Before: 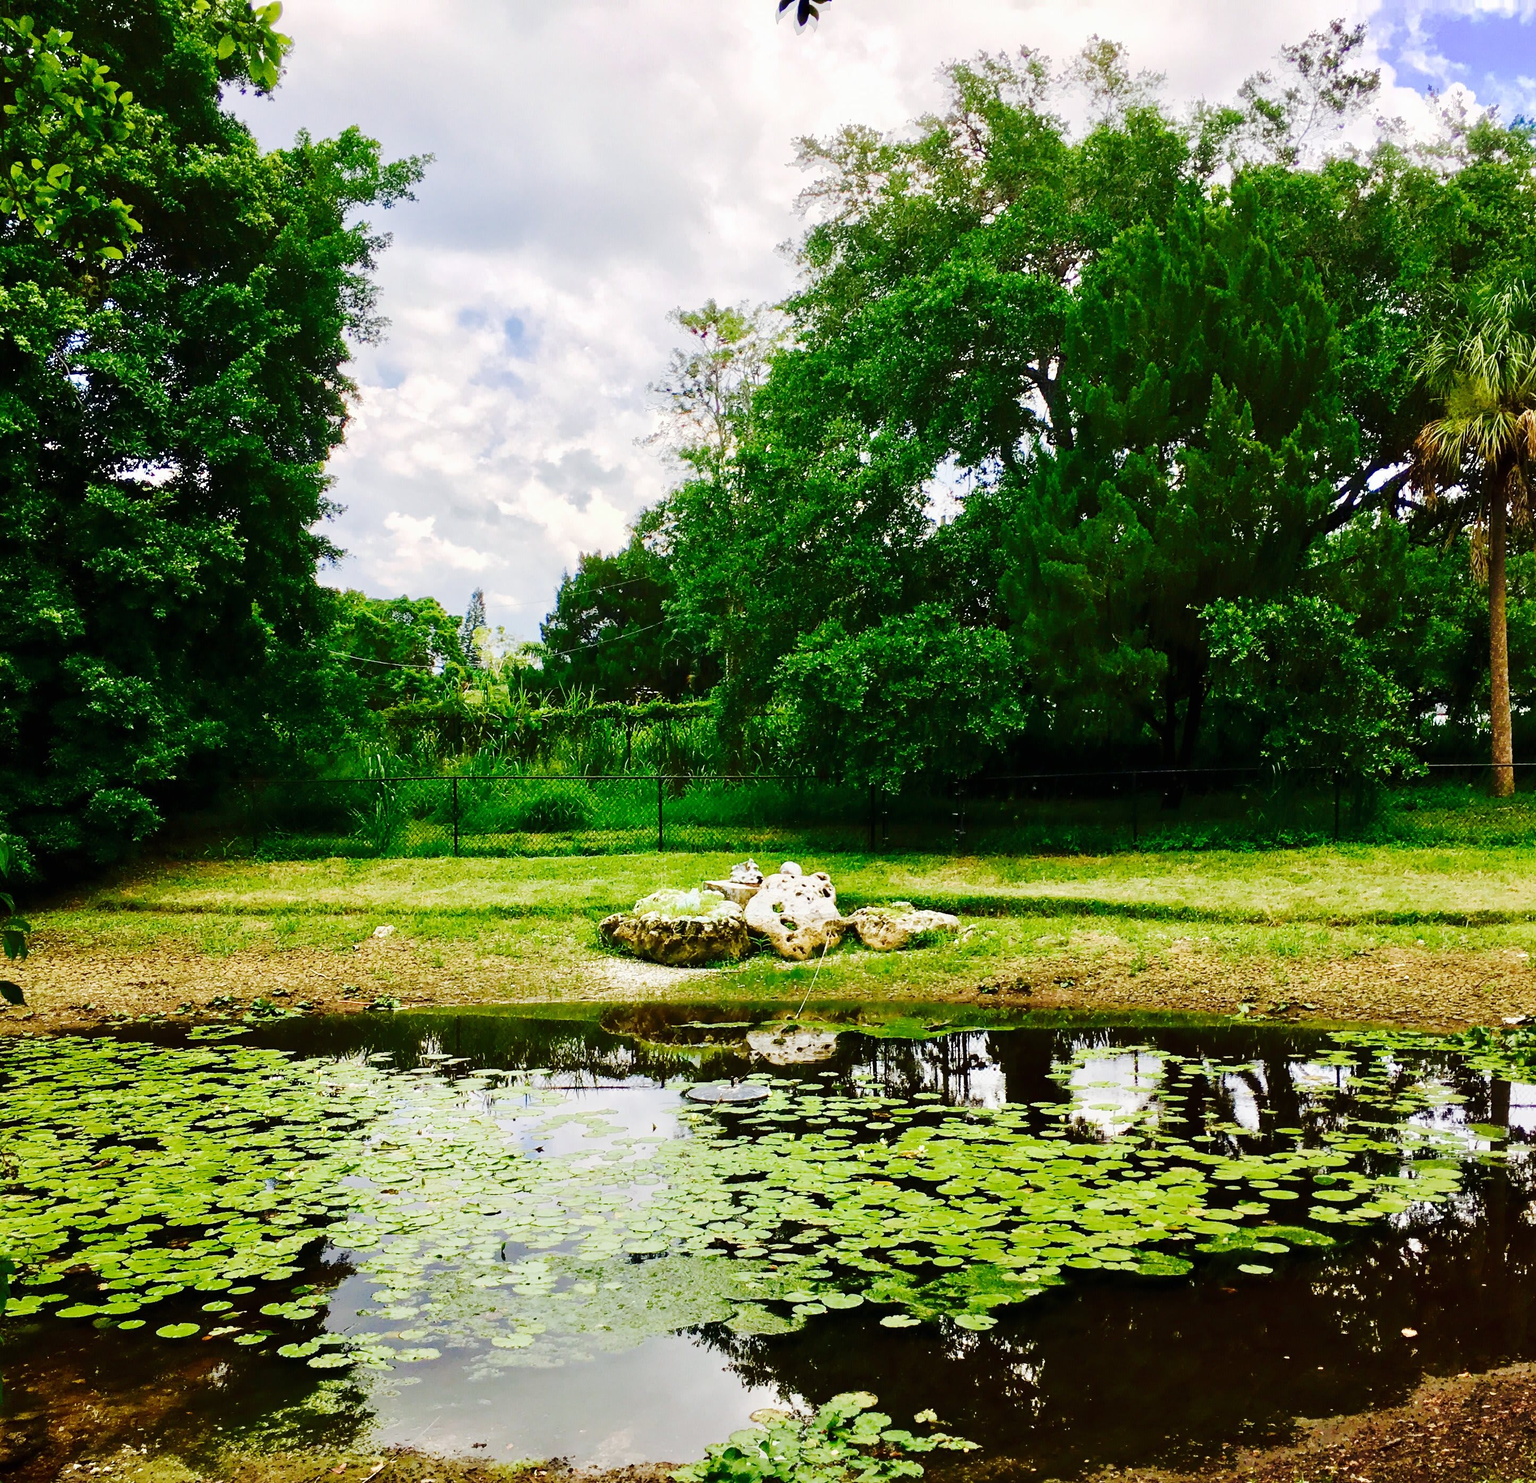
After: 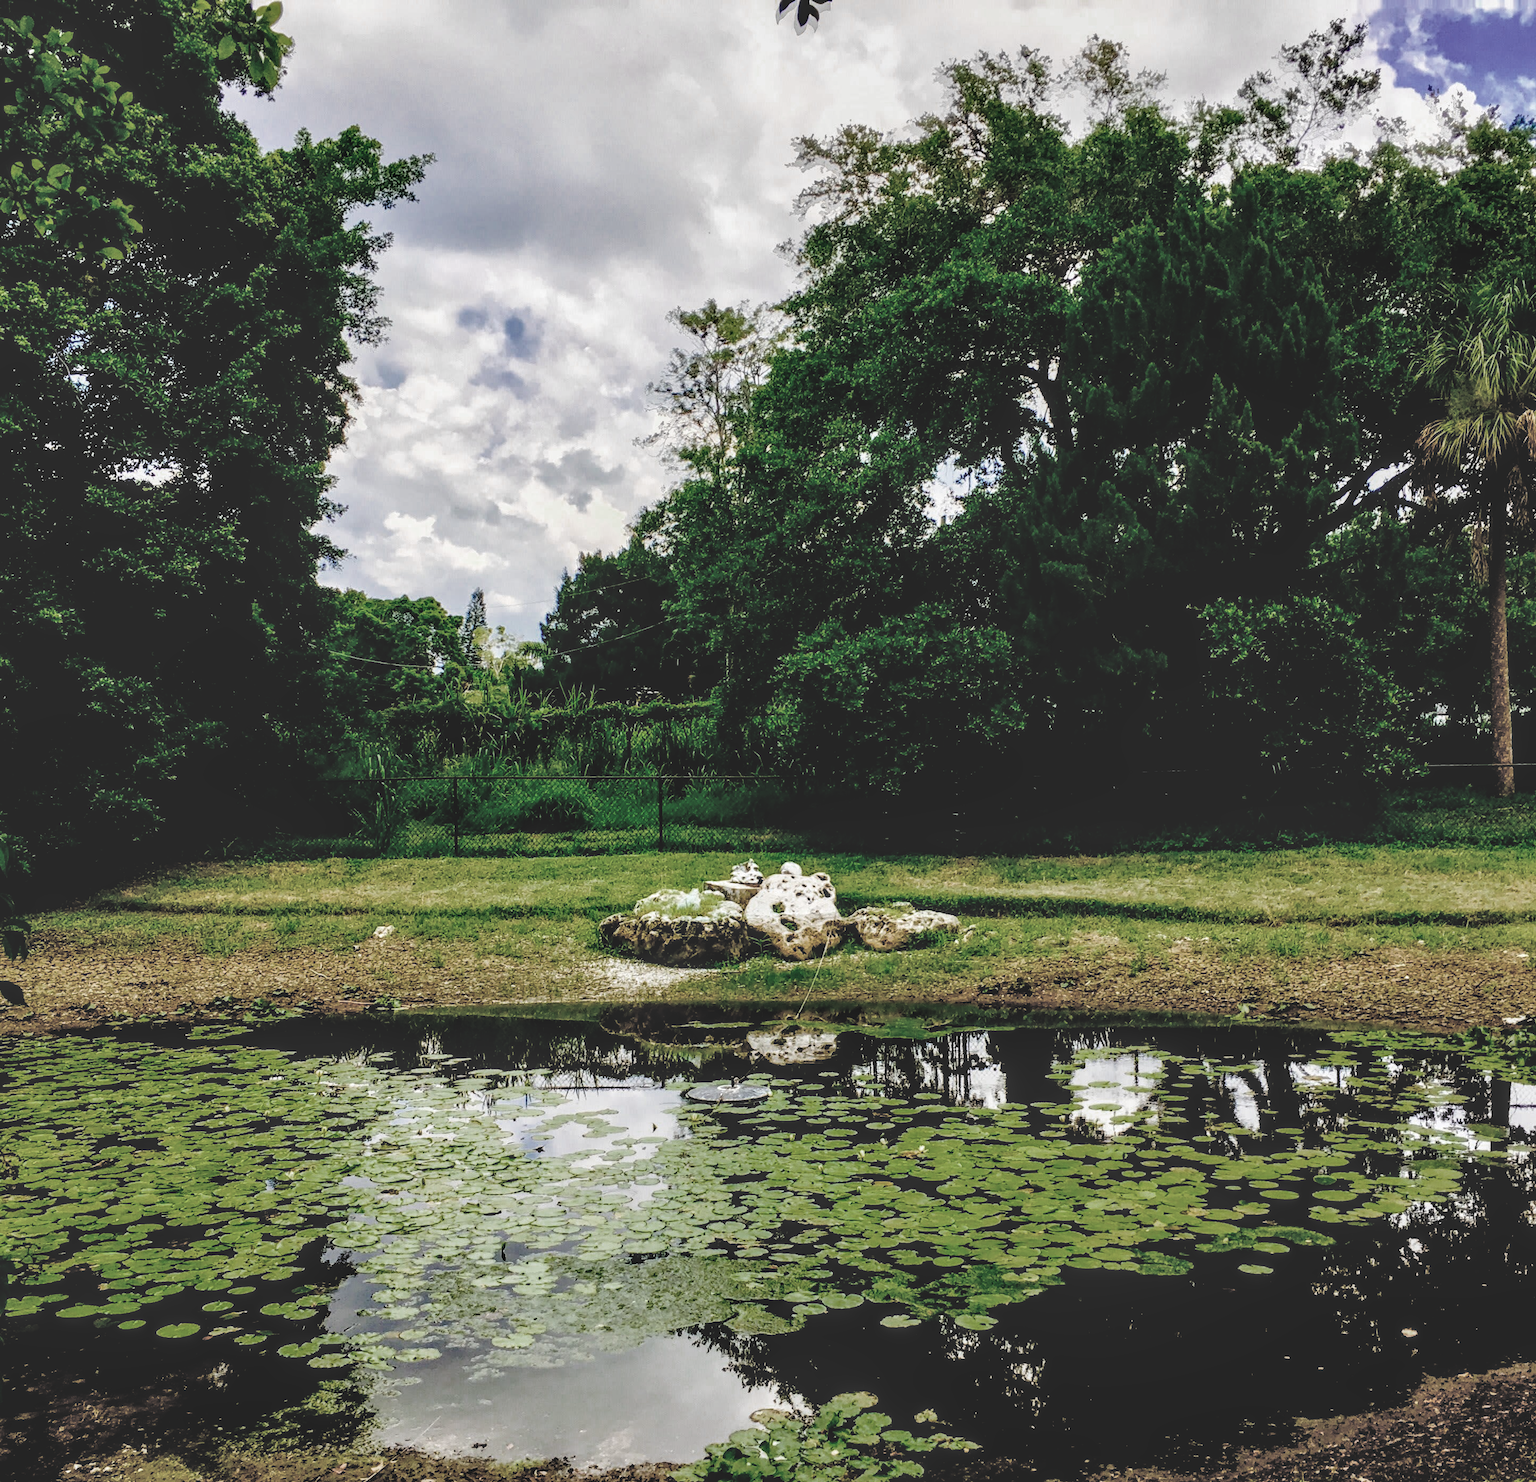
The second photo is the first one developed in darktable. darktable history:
rgb curve: curves: ch0 [(0, 0.186) (0.314, 0.284) (0.775, 0.708) (1, 1)], compensate middle gray true, preserve colors none
local contrast: highlights 79%, shadows 56%, detail 175%, midtone range 0.428
color zones: curves: ch0 [(0, 0.487) (0.241, 0.395) (0.434, 0.373) (0.658, 0.412) (0.838, 0.487)]; ch1 [(0, 0) (0.053, 0.053) (0.211, 0.202) (0.579, 0.259) (0.781, 0.241)]
basic adjustments: black level correction 0.018, exposure 0.33 EV, highlight compression 93.18, middle gray 17.31%, brightness -0.09, saturation 0.33, vibrance -0.21
